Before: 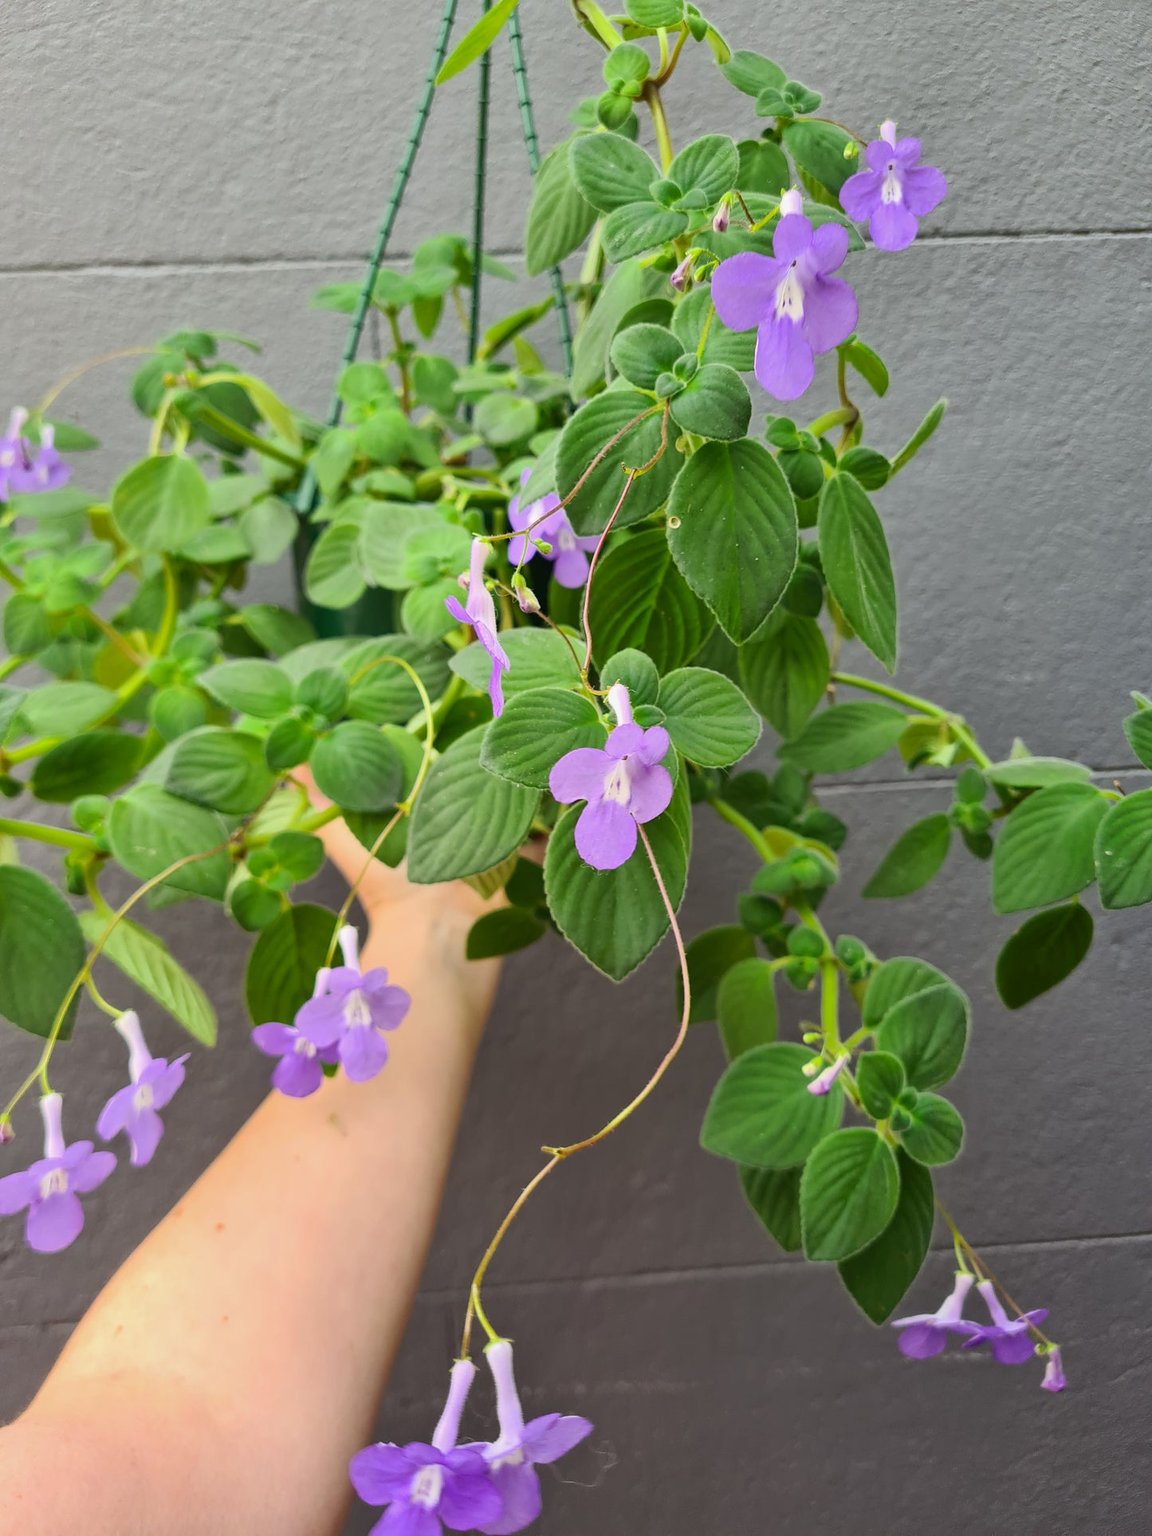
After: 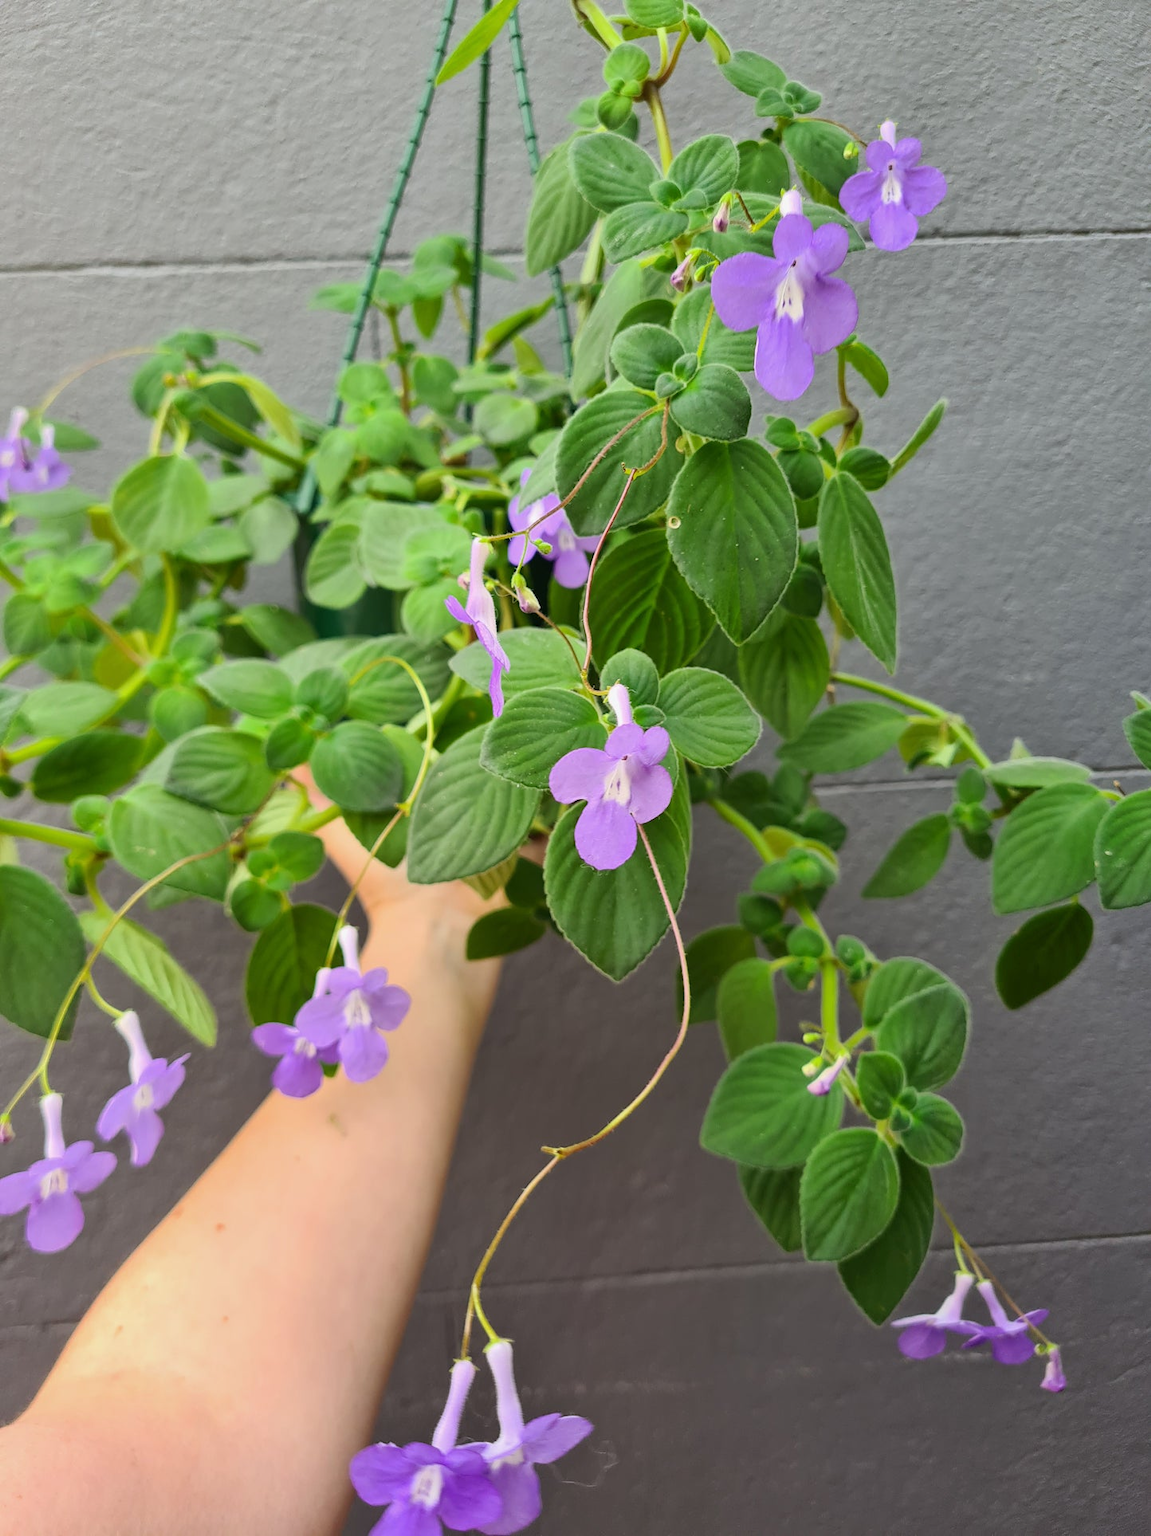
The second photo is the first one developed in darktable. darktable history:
color correction: highlights a* 0.043, highlights b* -0.379
